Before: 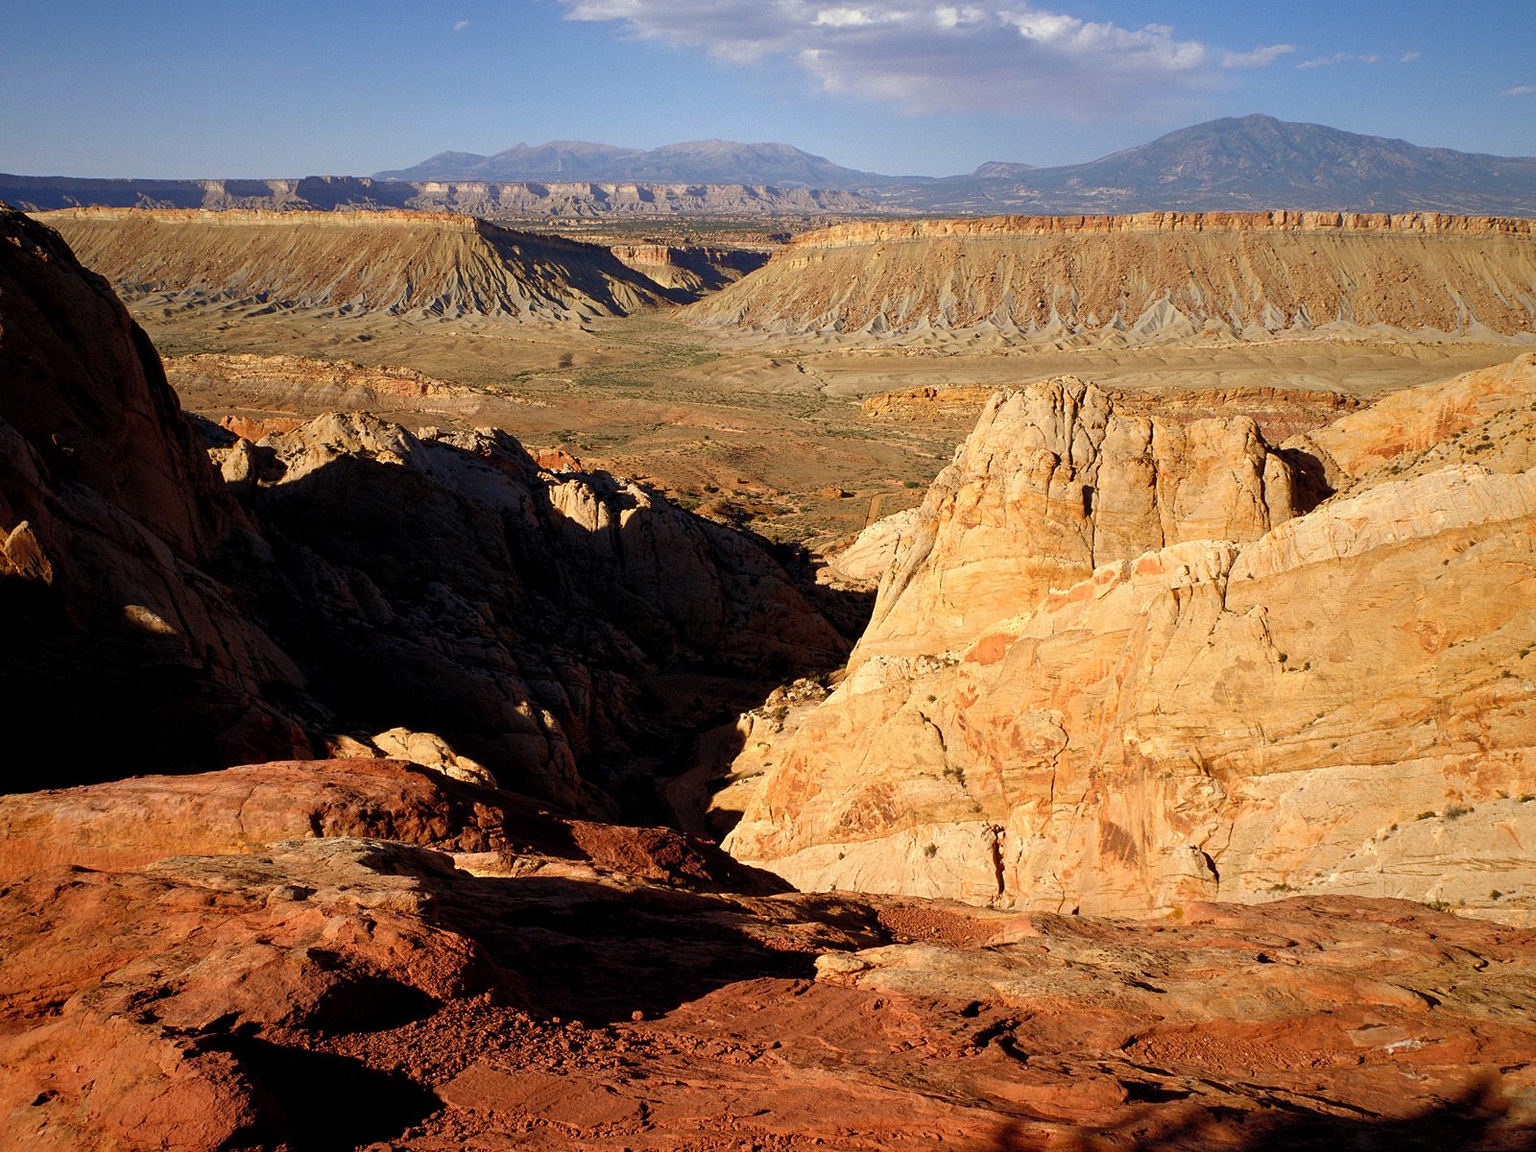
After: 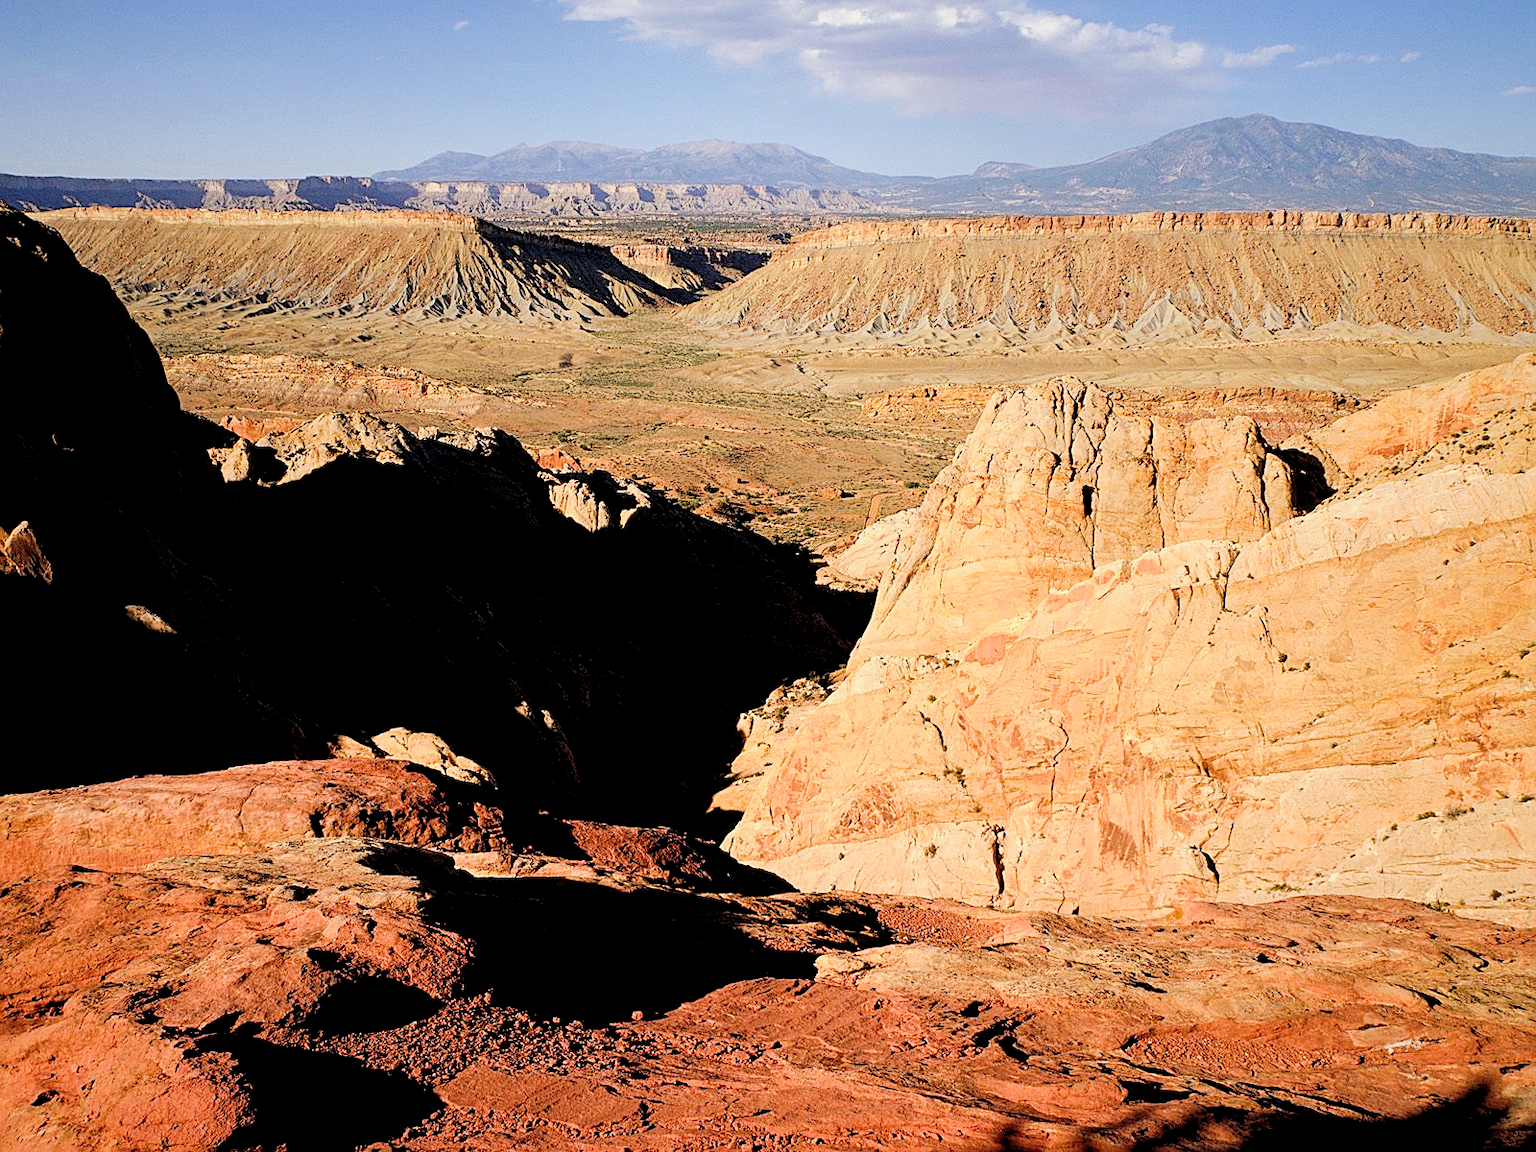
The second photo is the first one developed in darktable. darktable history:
sharpen: on, module defaults
exposure: black level correction 0, exposure 0.899 EV, compensate highlight preservation false
local contrast: highlights 102%, shadows 99%, detail 119%, midtone range 0.2
filmic rgb: black relative exposure -2.86 EV, white relative exposure 4.56 EV, hardness 1.73, contrast 1.251
